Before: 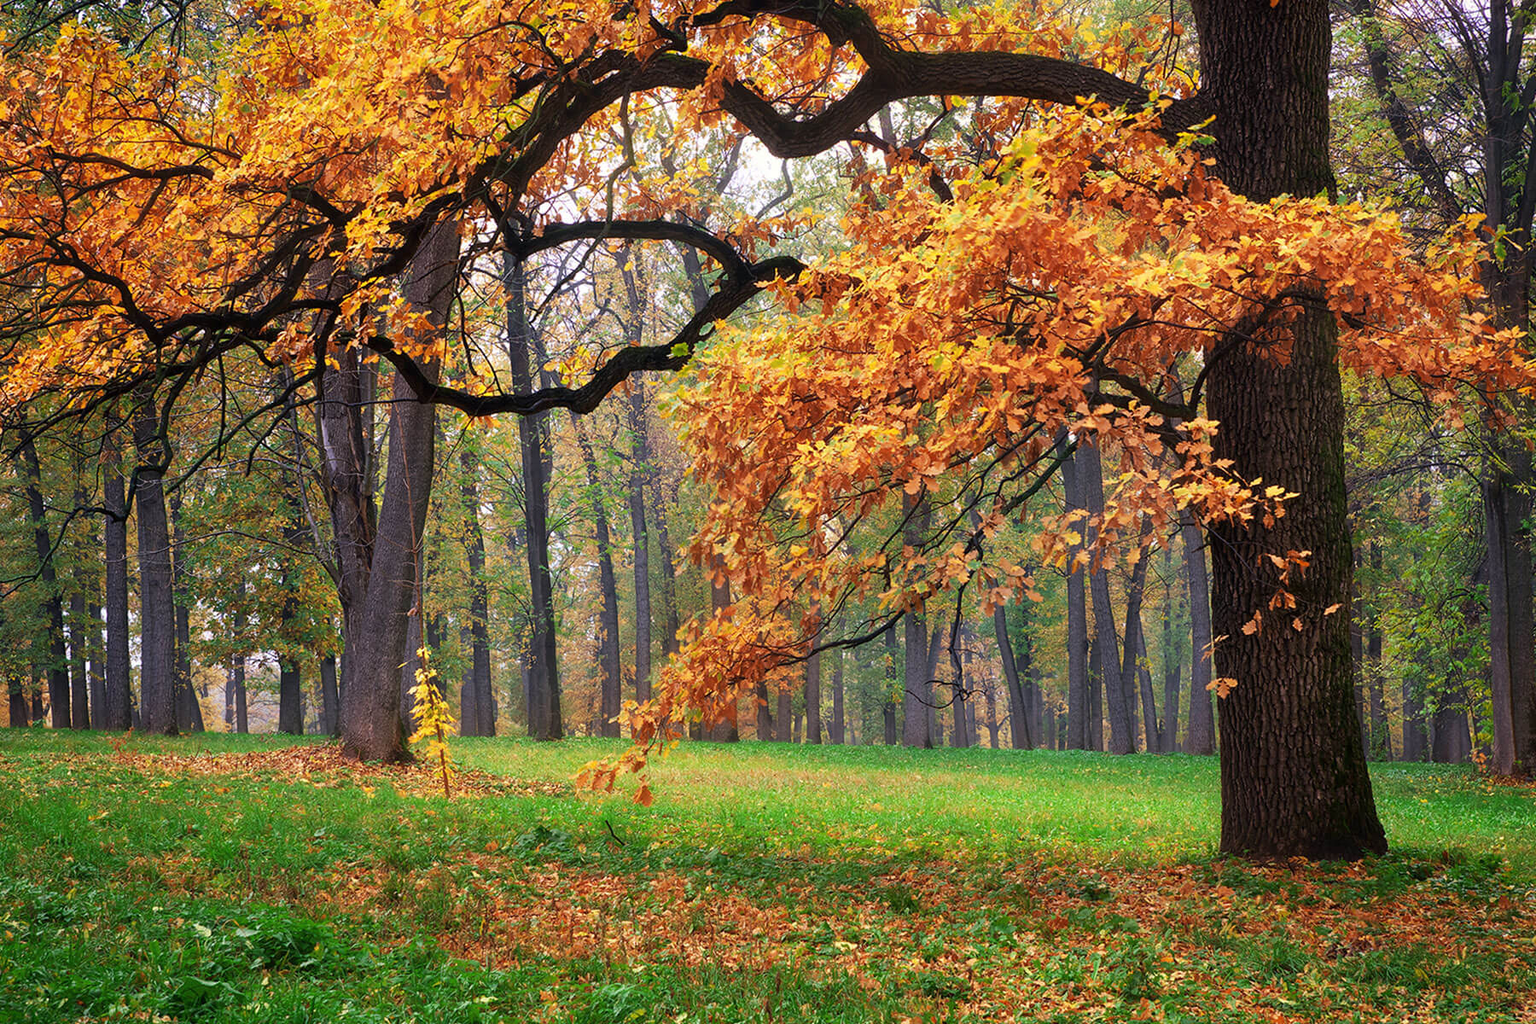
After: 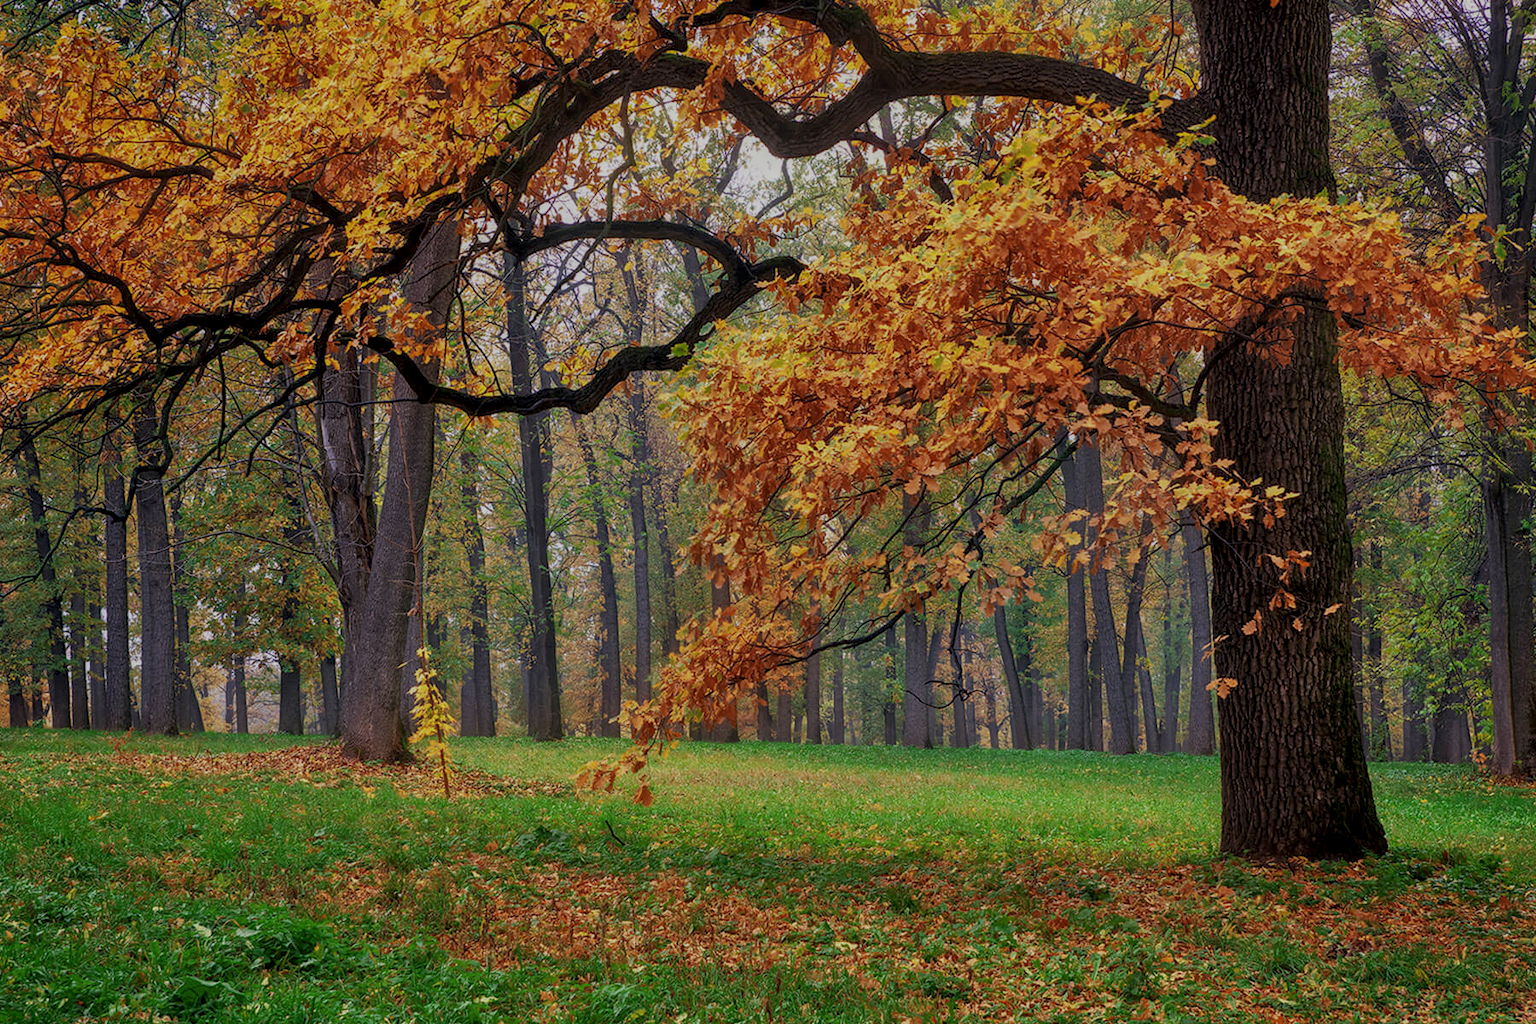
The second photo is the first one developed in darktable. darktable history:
tone equalizer: -8 EV -0.01 EV, -7 EV 0.008 EV, -6 EV -0.007 EV, -5 EV 0.005 EV, -4 EV -0.049 EV, -3 EV -0.237 EV, -2 EV -0.639 EV, -1 EV -0.995 EV, +0 EV -0.955 EV
local contrast: detail 130%
